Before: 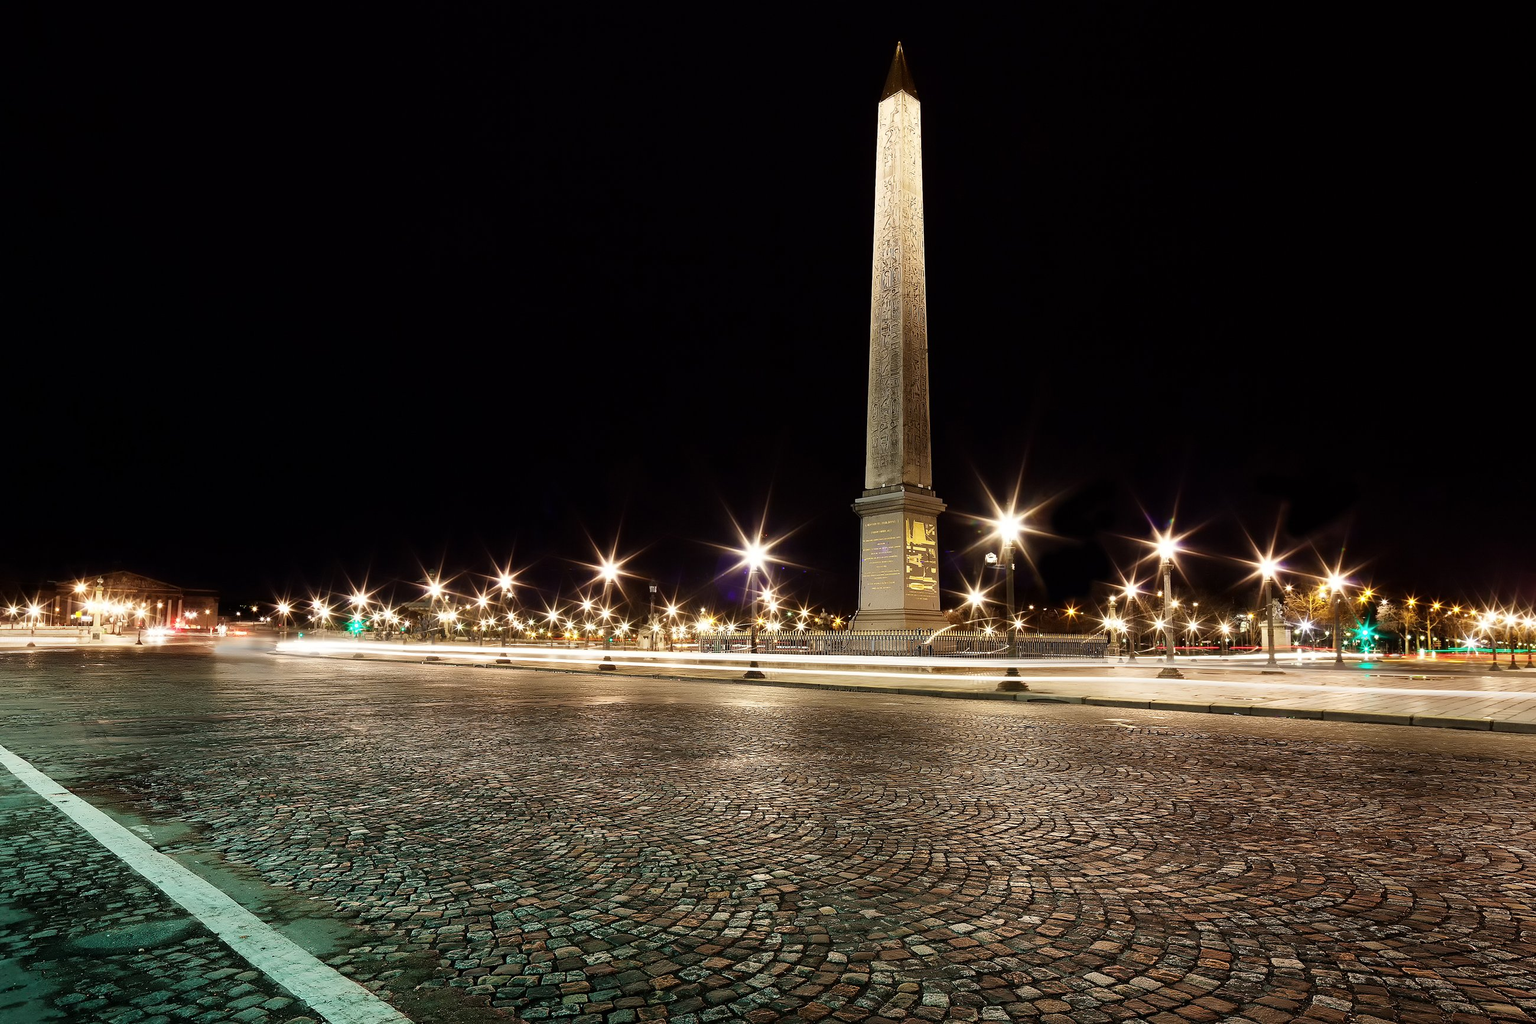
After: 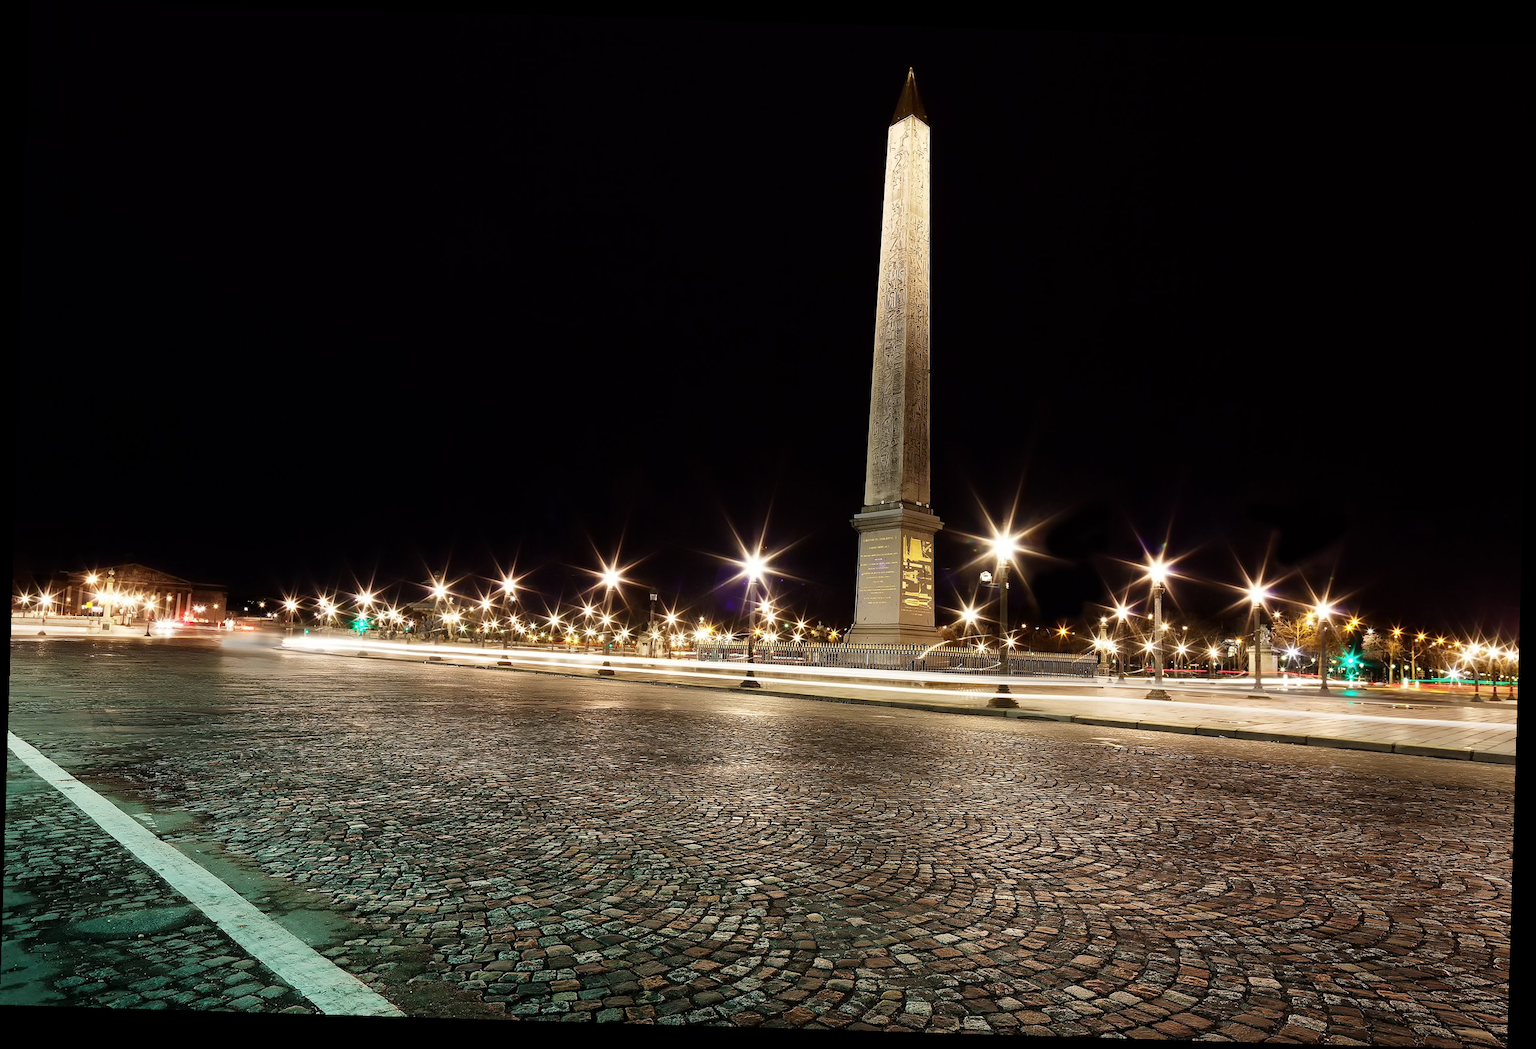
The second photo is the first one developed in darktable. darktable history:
rotate and perspective: rotation 1.72°, automatic cropping off
white balance: emerald 1
